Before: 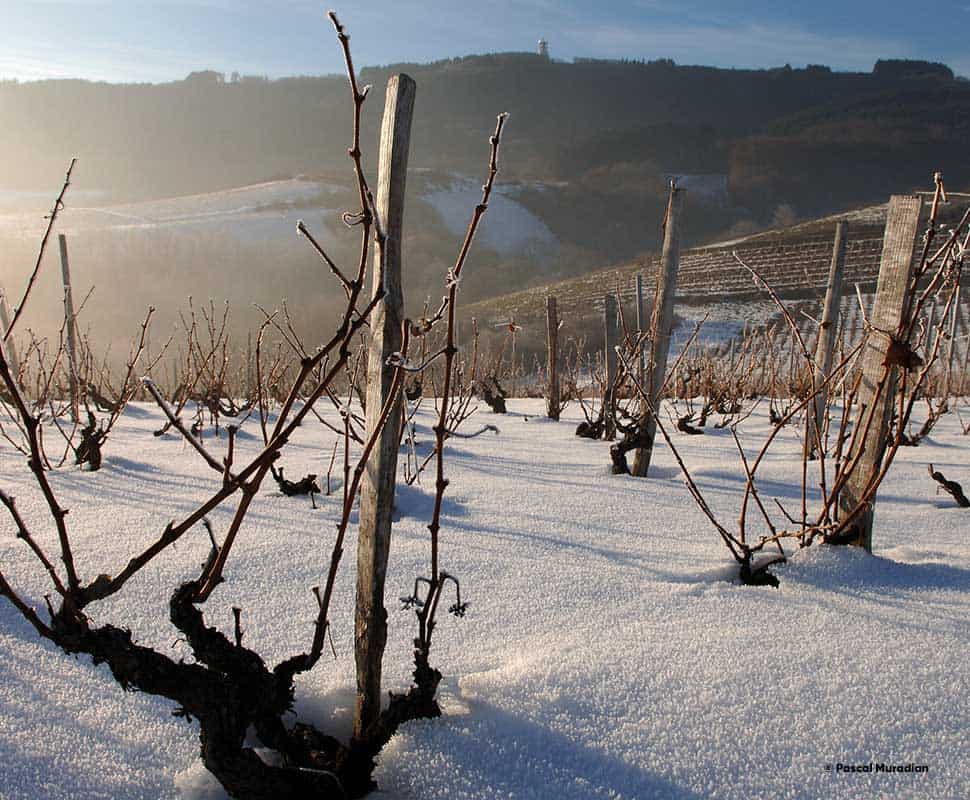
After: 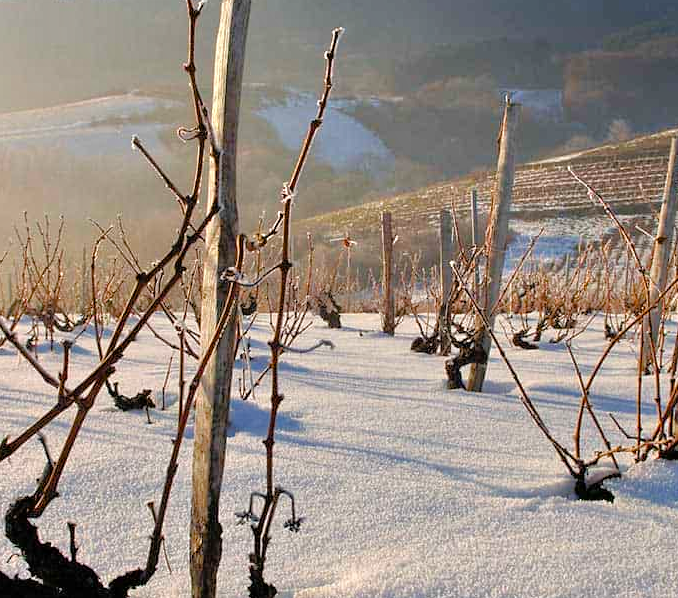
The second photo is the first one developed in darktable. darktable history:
crop and rotate: left 17.046%, top 10.659%, right 12.989%, bottom 14.553%
color balance rgb: perceptual saturation grading › global saturation 30%, global vibrance 10%
tone equalizer: -7 EV 0.15 EV, -6 EV 0.6 EV, -5 EV 1.15 EV, -4 EV 1.33 EV, -3 EV 1.15 EV, -2 EV 0.6 EV, -1 EV 0.15 EV, mask exposure compensation -0.5 EV
